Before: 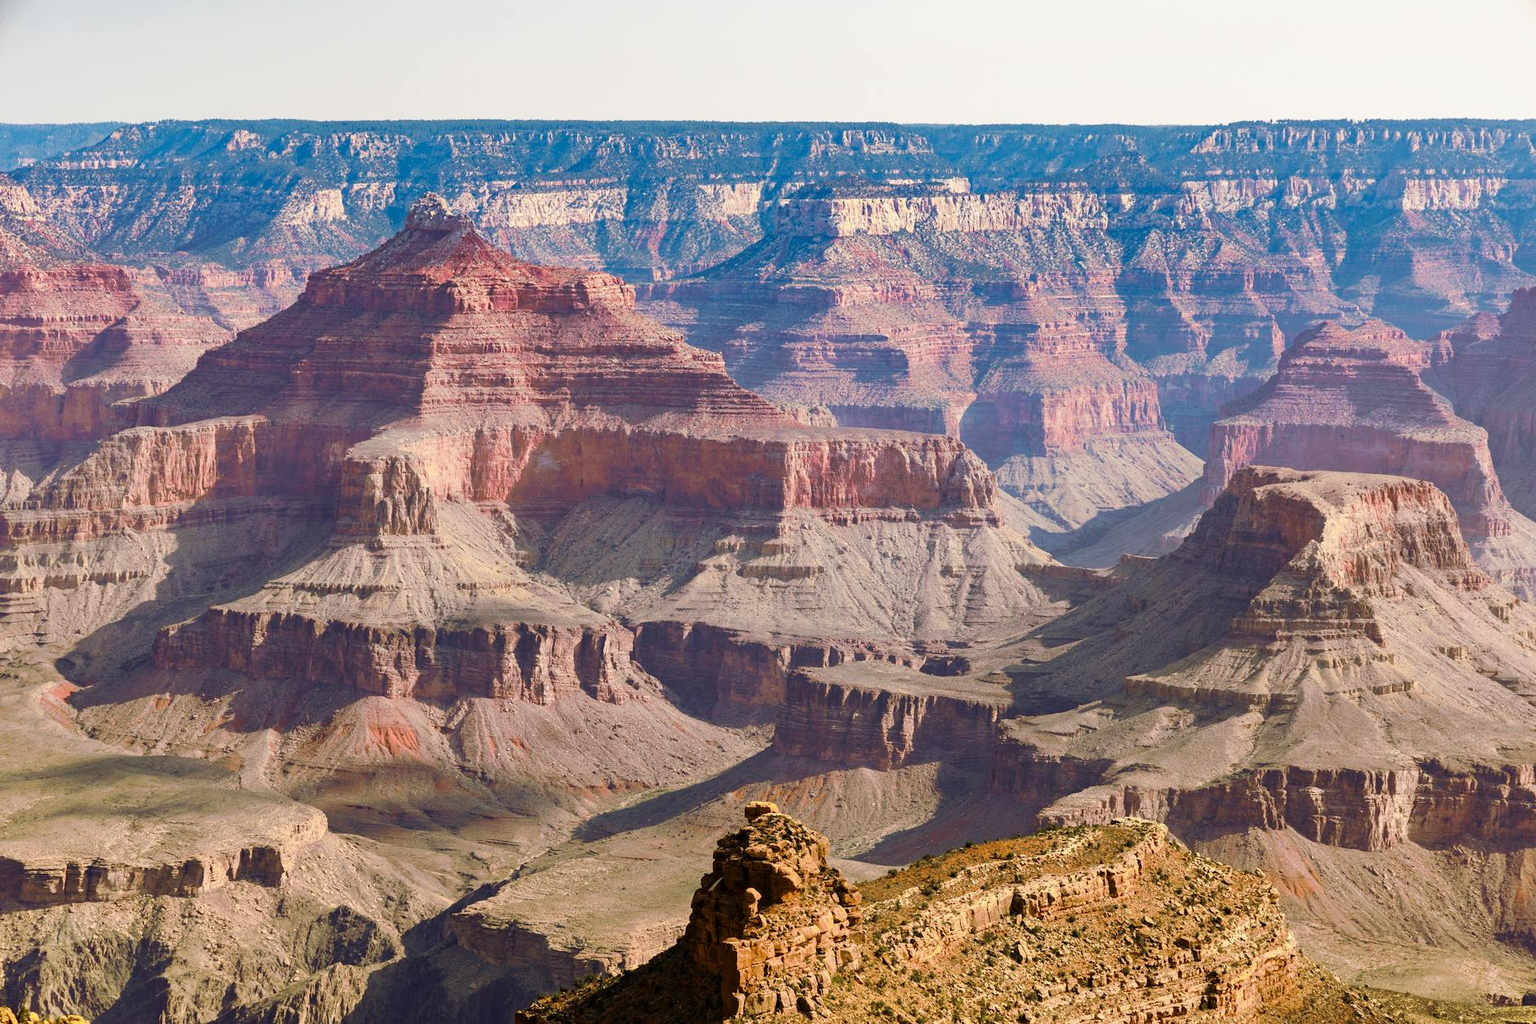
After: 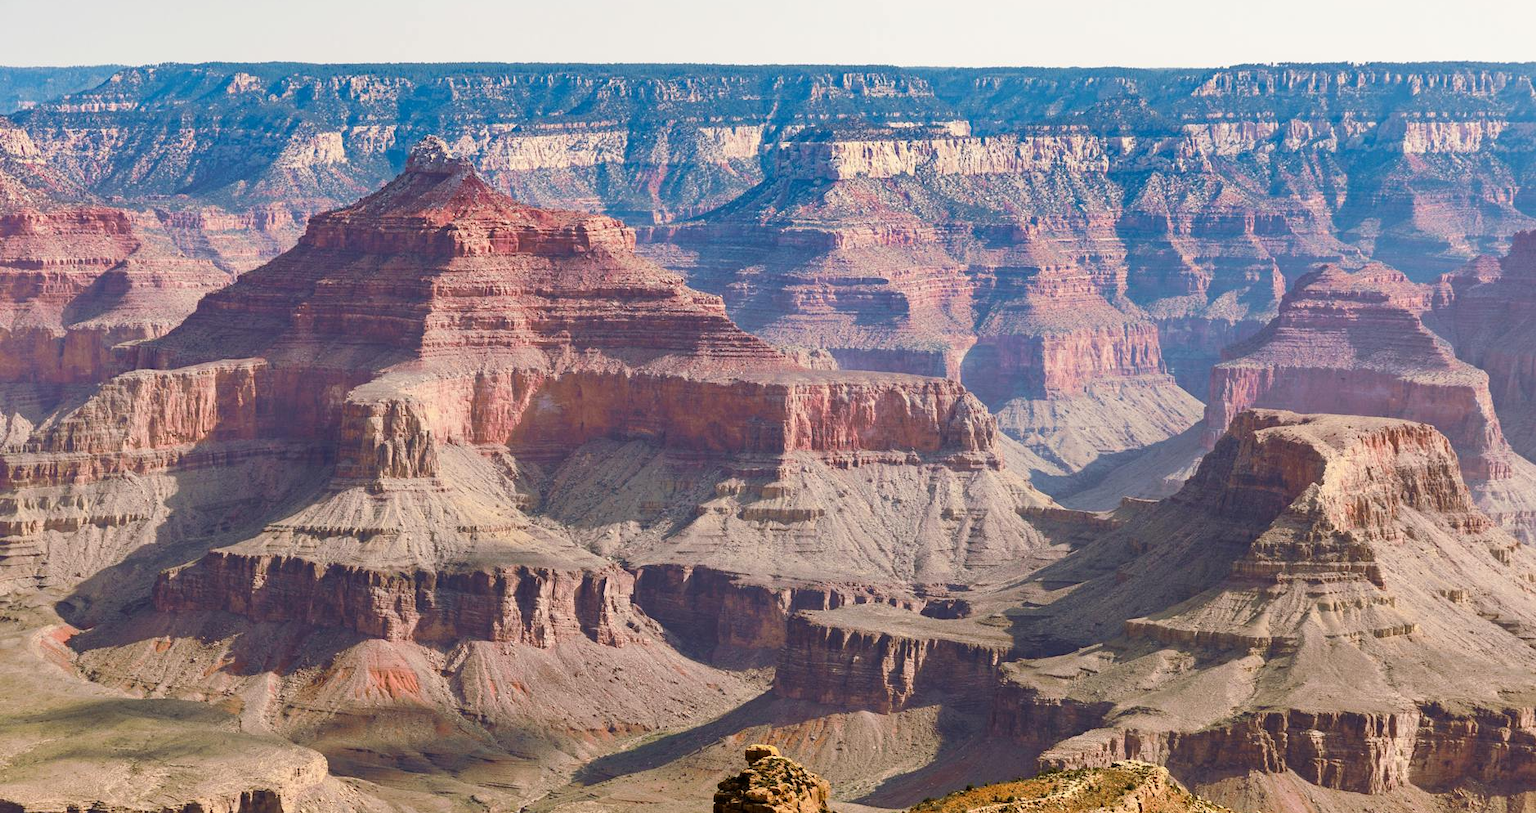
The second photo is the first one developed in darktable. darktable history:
crop and rotate: top 5.657%, bottom 14.886%
